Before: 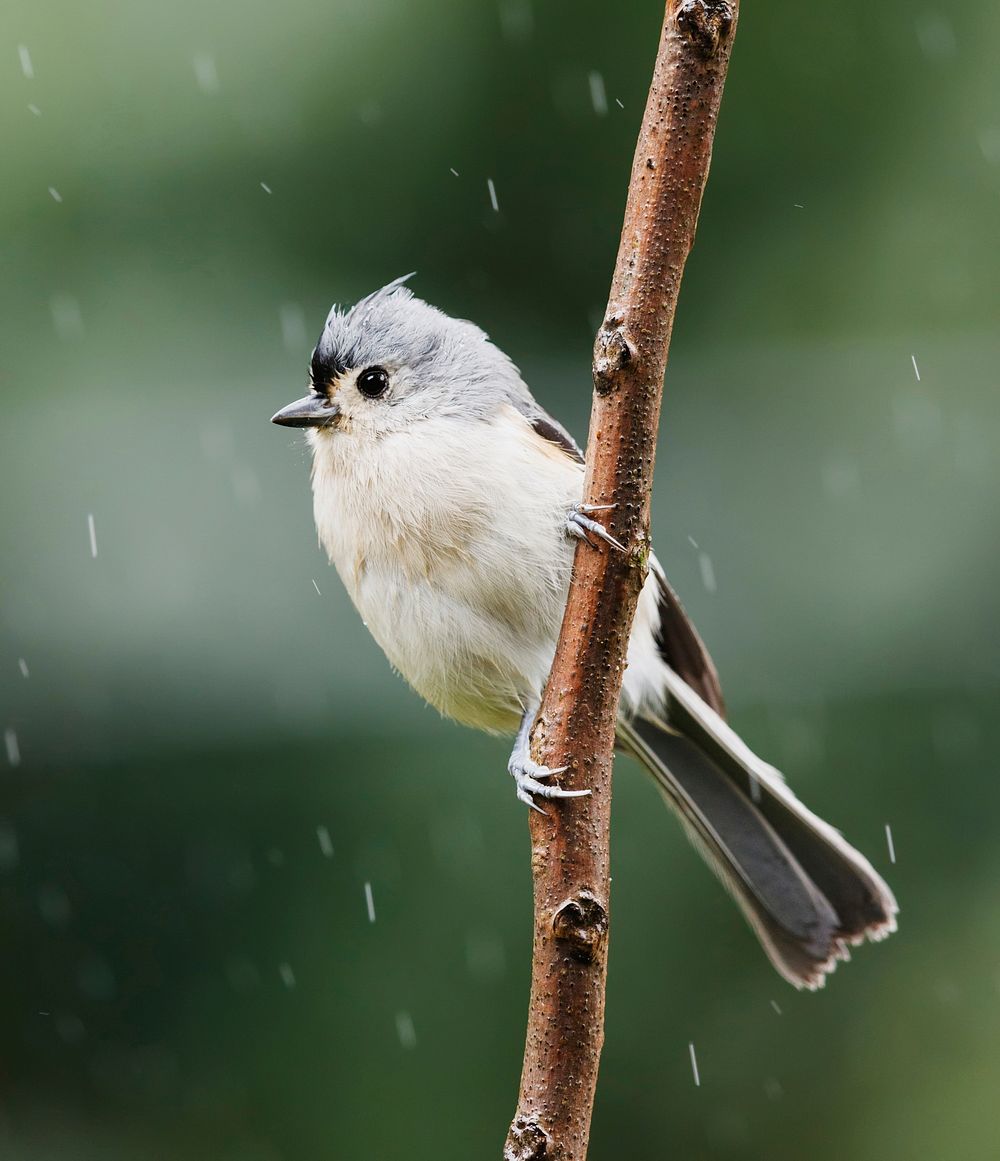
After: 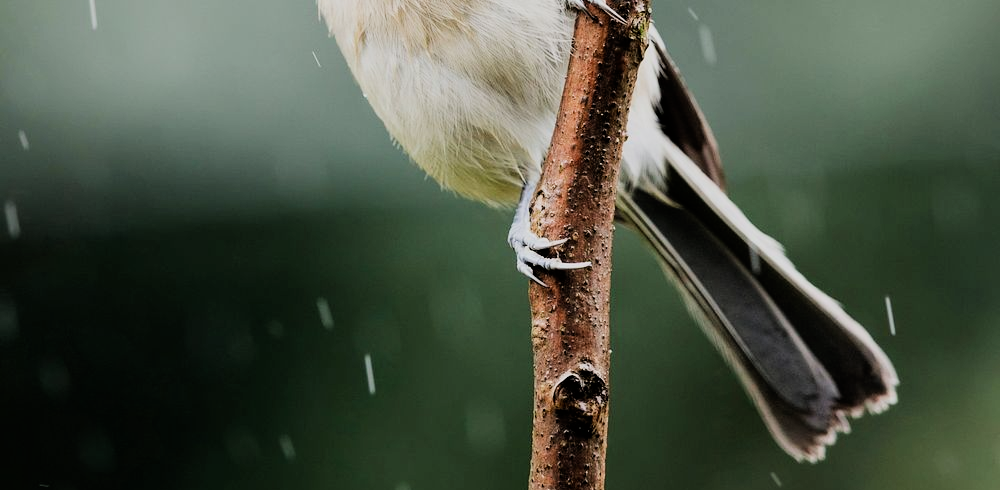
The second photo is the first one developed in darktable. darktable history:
crop: top 45.498%, bottom 12.125%
filmic rgb: black relative exposure -7.5 EV, white relative exposure 5 EV, threshold 3.03 EV, hardness 3.32, contrast 1.298, iterations of high-quality reconstruction 0, enable highlight reconstruction true
